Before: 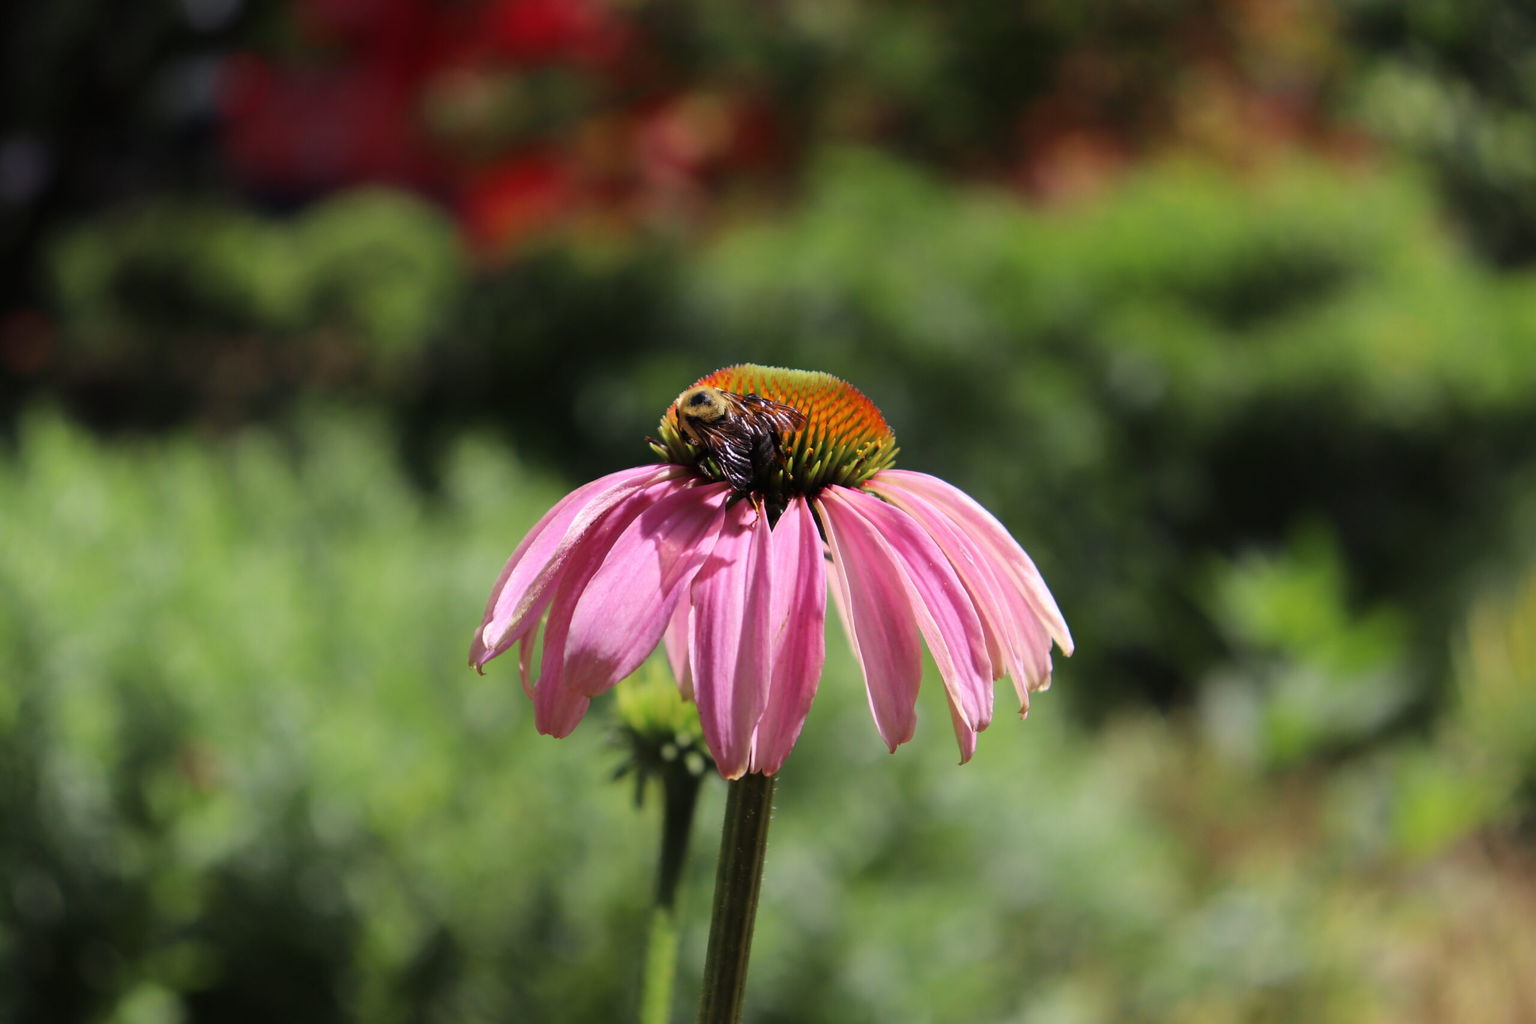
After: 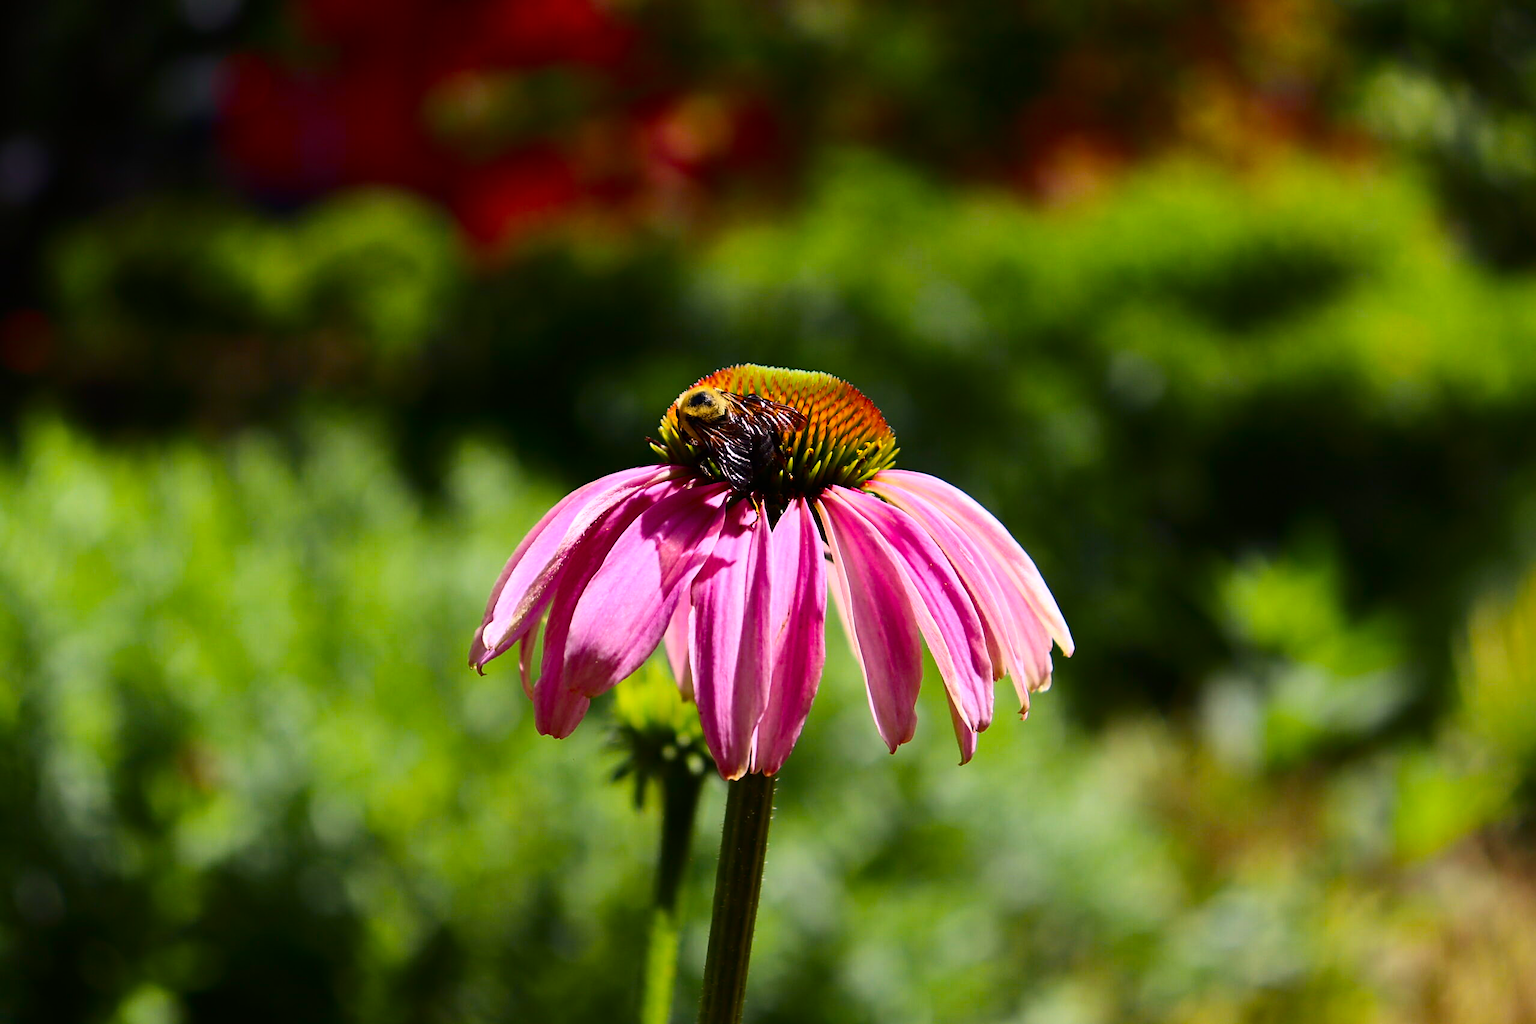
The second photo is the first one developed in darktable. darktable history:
sharpen: on, module defaults
color balance rgb: linear chroma grading › global chroma 15%, perceptual saturation grading › global saturation 30%
shadows and highlights: shadows 20.91, highlights -82.73, soften with gaussian
contrast brightness saturation: contrast 0.28
exposure: exposure -0.041 EV, compensate highlight preservation false
